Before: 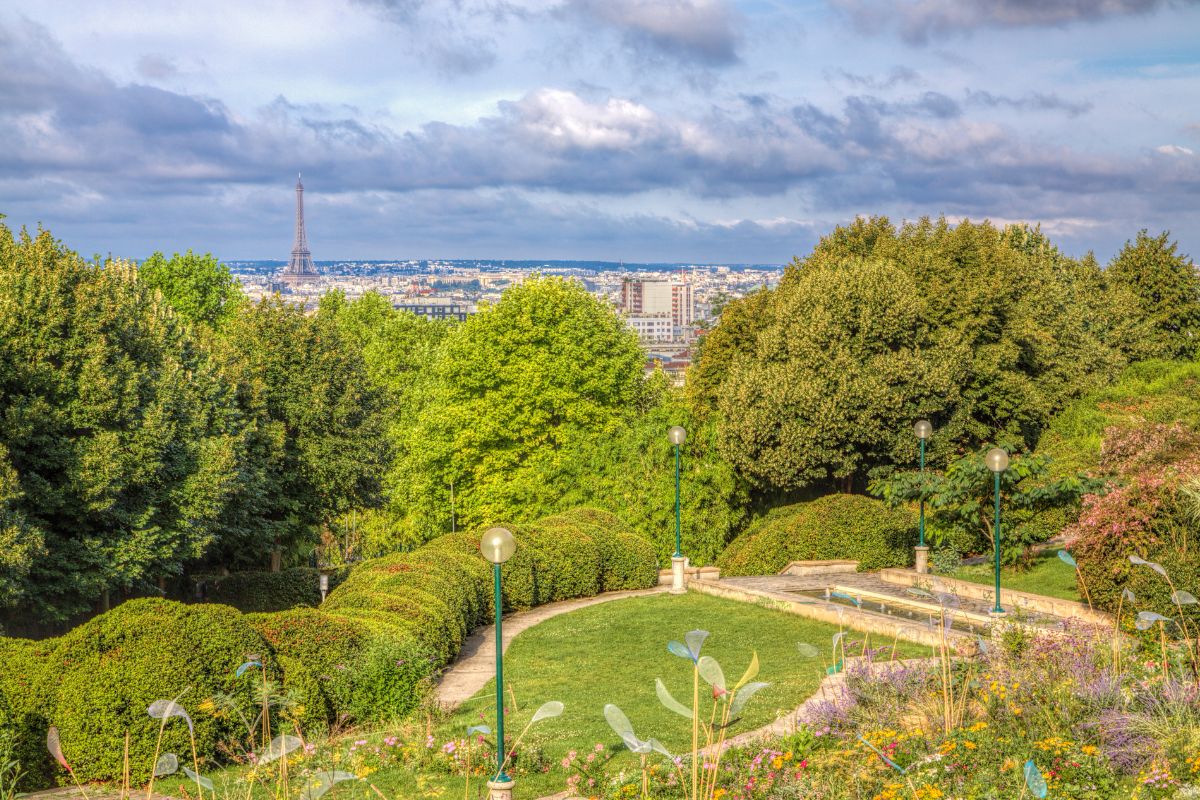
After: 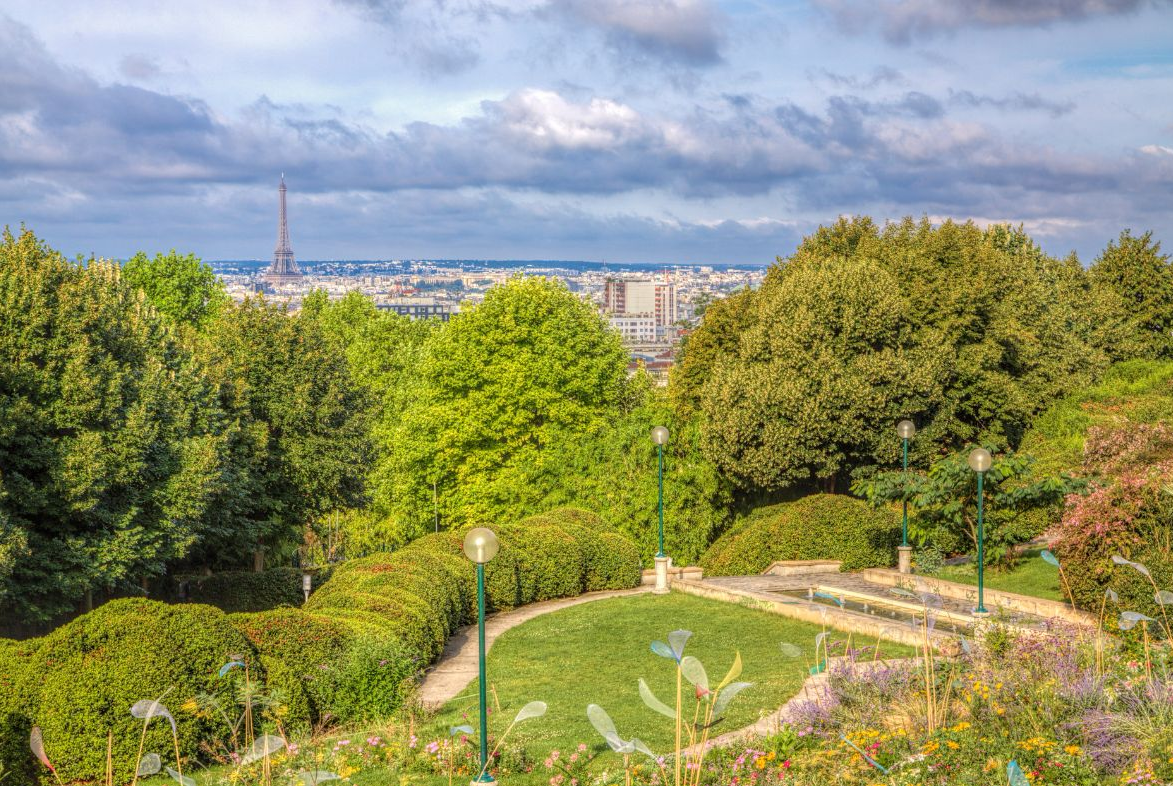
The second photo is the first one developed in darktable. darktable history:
crop and rotate: left 1.482%, right 0.739%, bottom 1.689%
